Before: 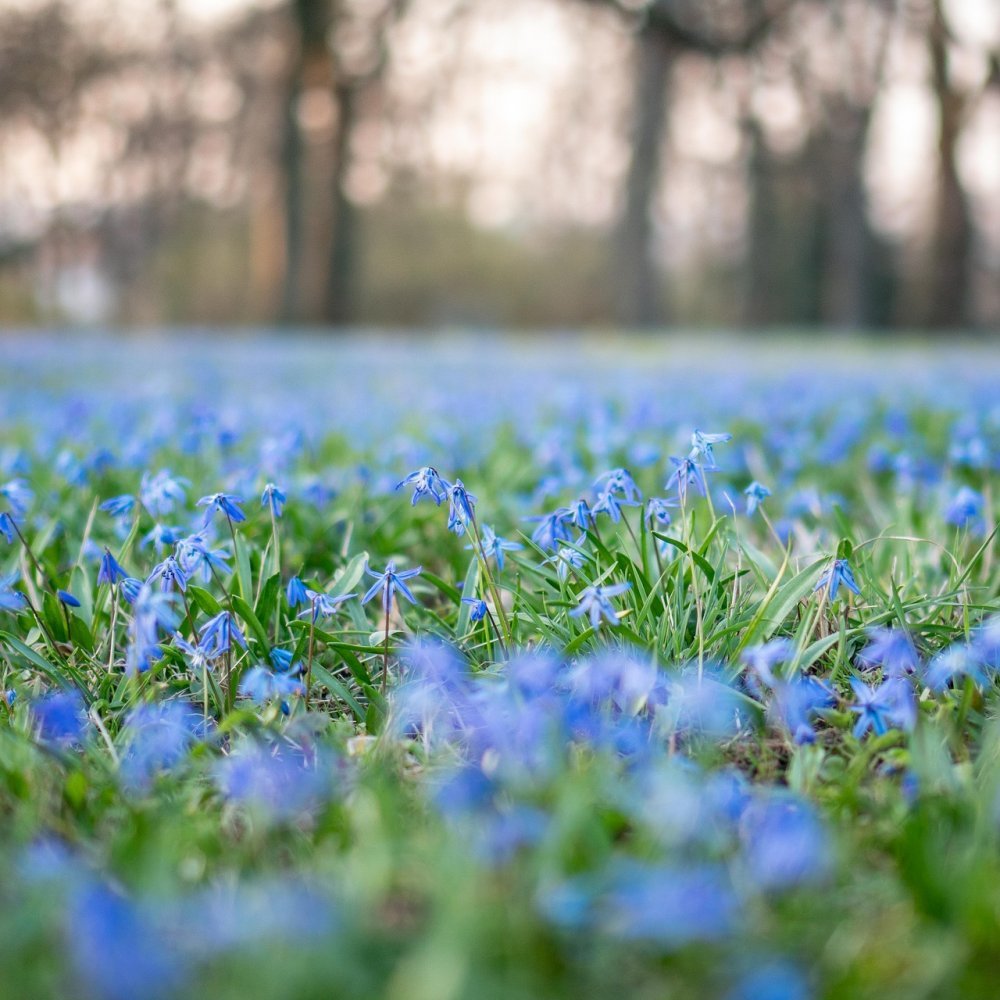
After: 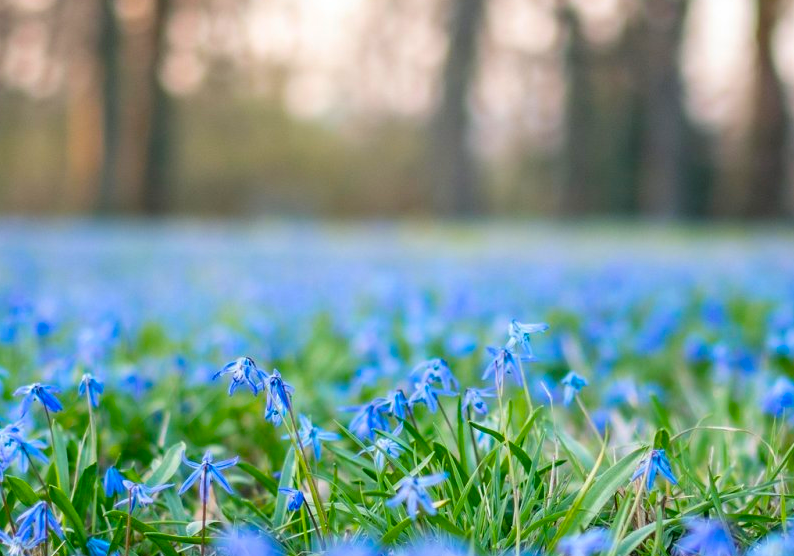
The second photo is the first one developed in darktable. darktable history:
crop: left 18.38%, top 11.092%, right 2.134%, bottom 33.217%
color balance rgb: perceptual saturation grading › global saturation 30%, global vibrance 20%
